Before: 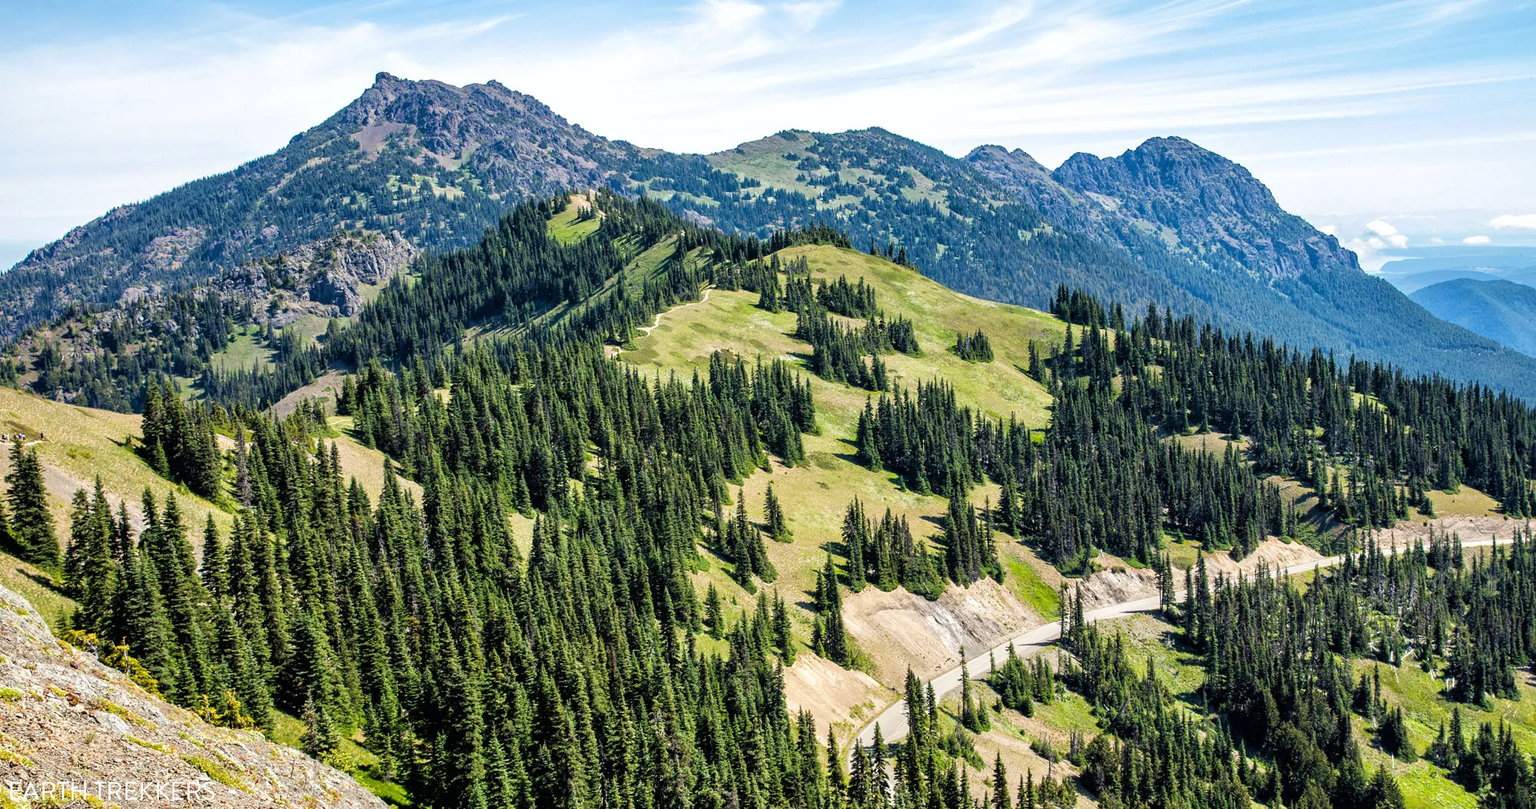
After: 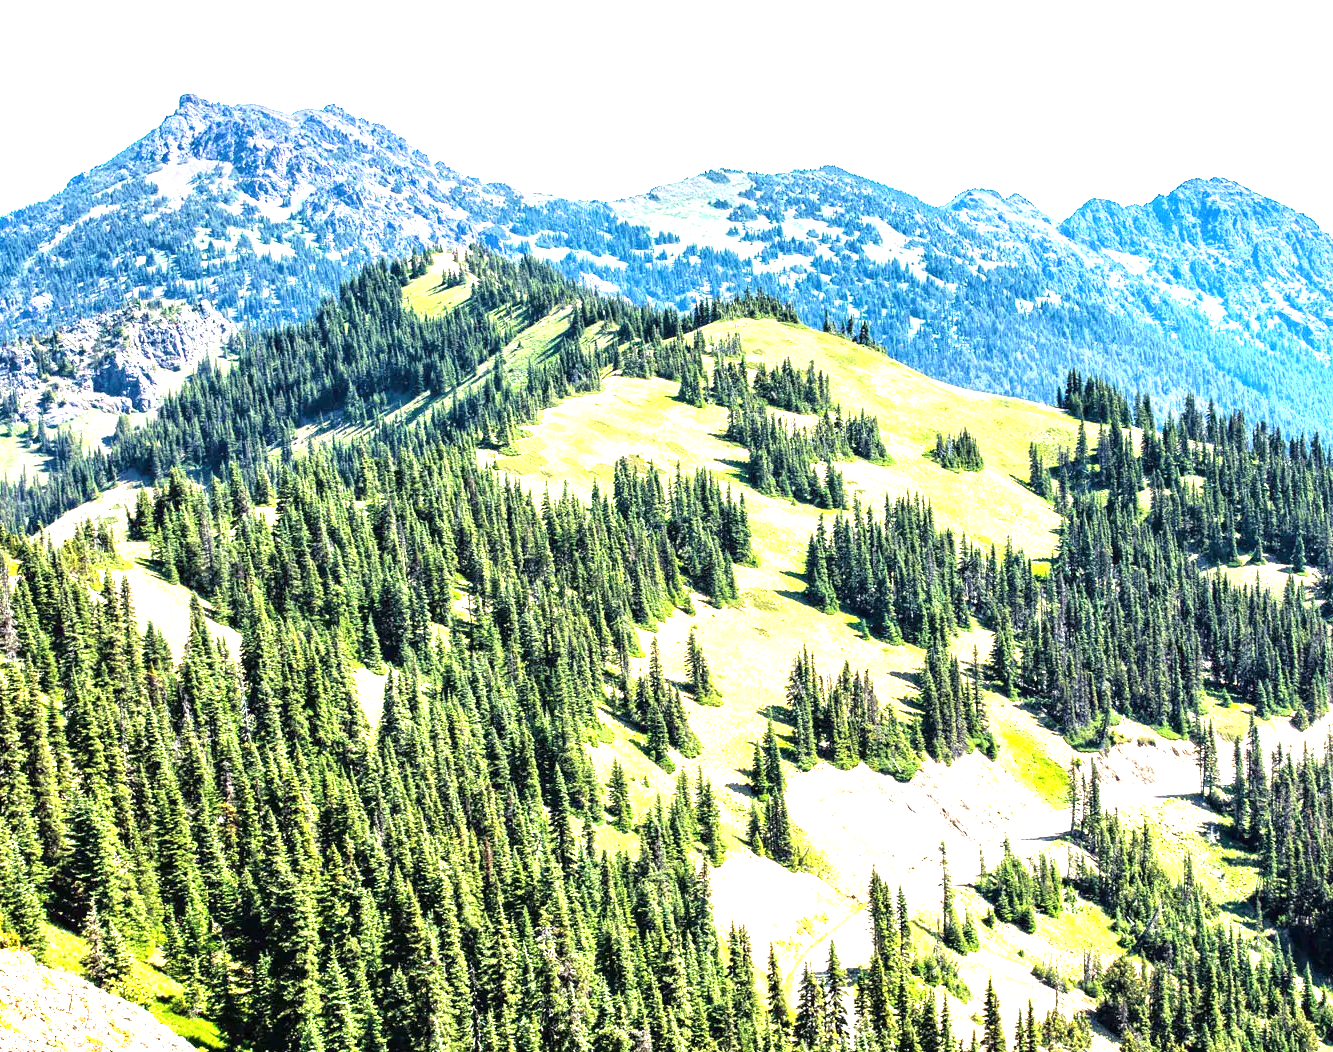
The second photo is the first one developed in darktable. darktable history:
crop and rotate: left 15.546%, right 17.787%
exposure: black level correction 0, exposure 1.9 EV, compensate highlight preservation false
